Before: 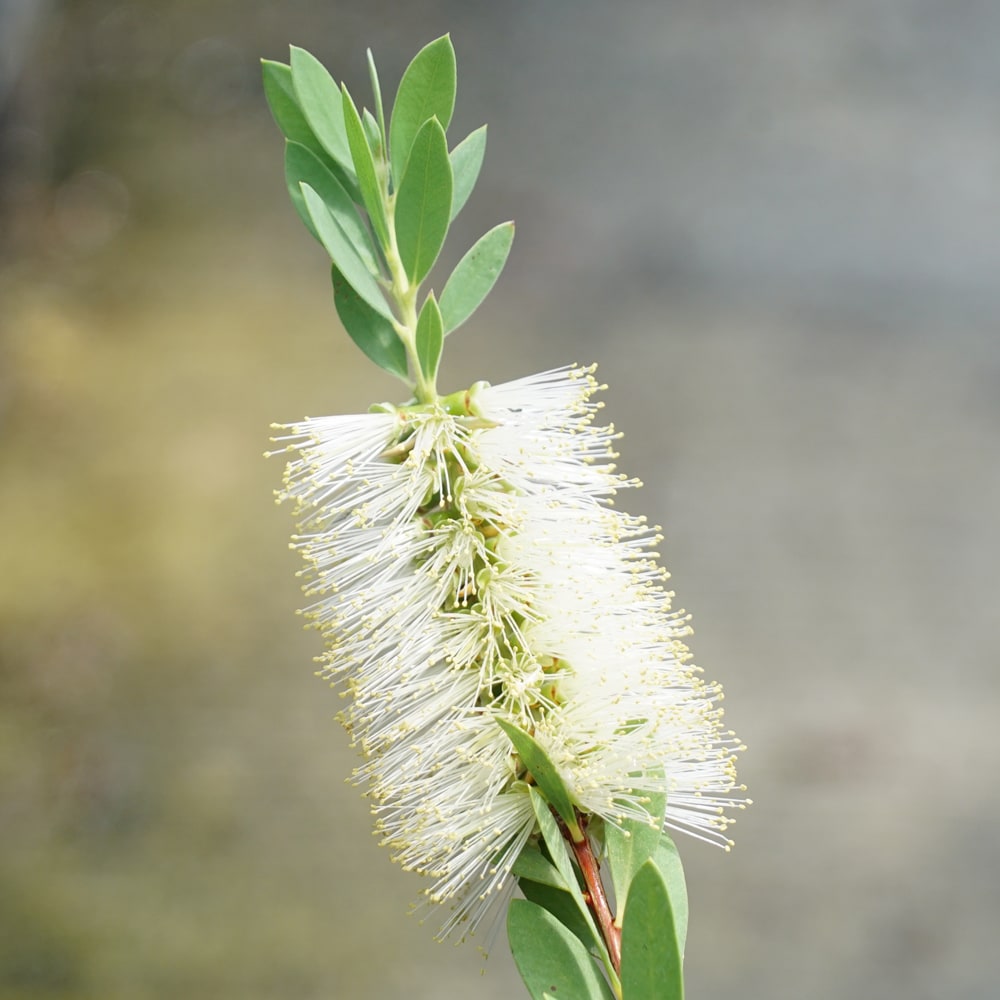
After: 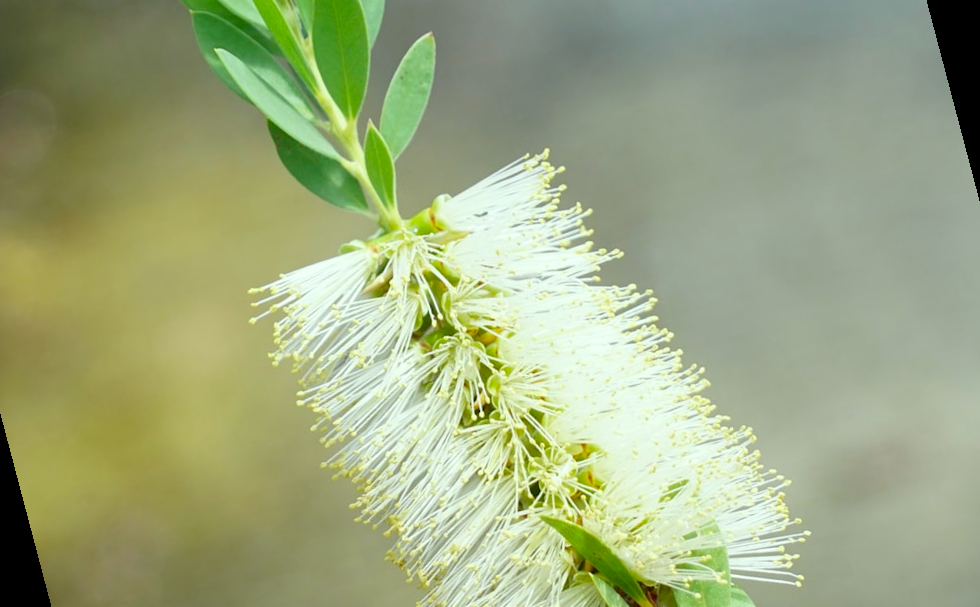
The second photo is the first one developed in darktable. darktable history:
color balance: output saturation 120%
color correction: highlights a* -8, highlights b* 3.1
rotate and perspective: rotation -14.8°, crop left 0.1, crop right 0.903, crop top 0.25, crop bottom 0.748
